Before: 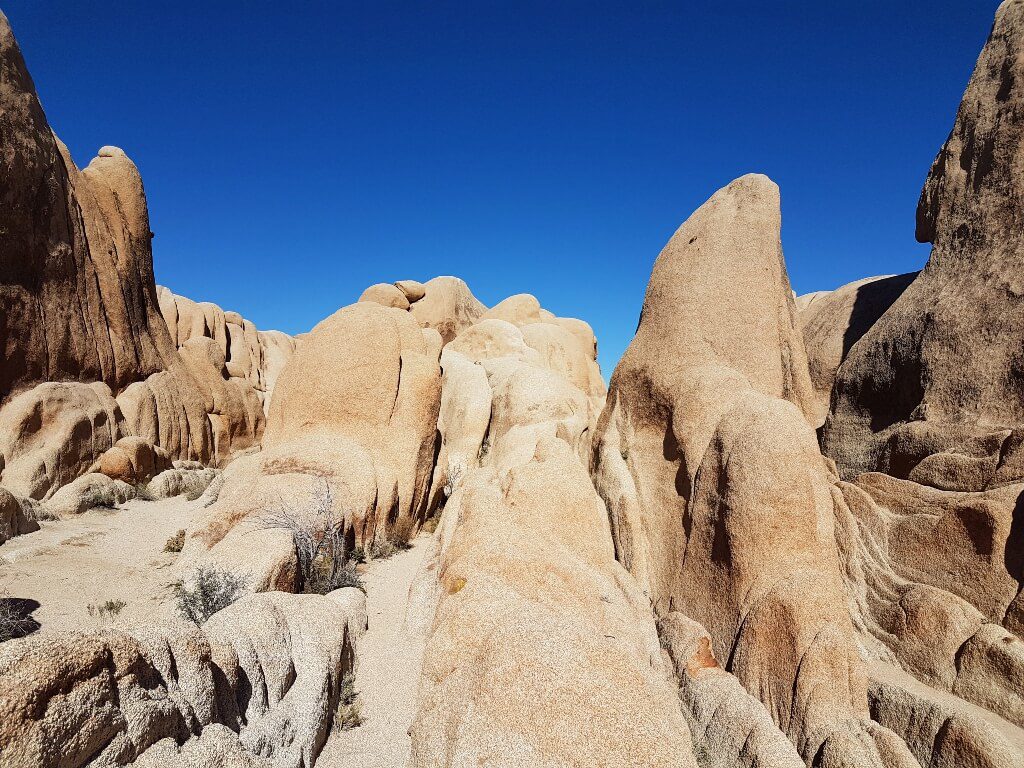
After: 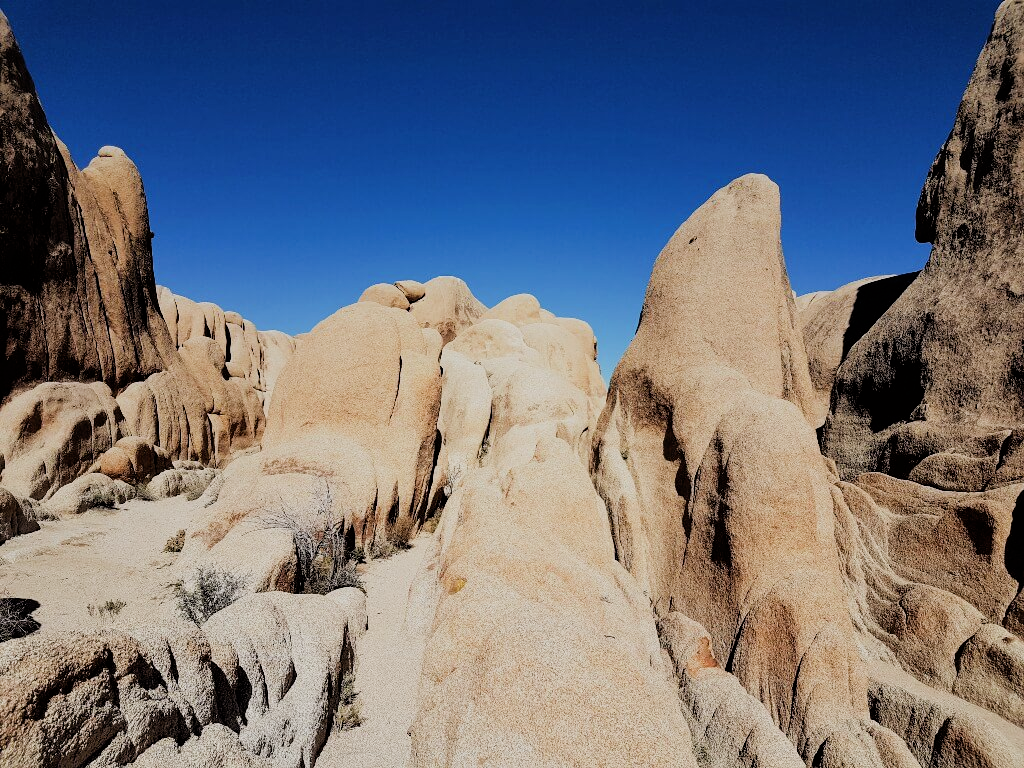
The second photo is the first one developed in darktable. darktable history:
filmic rgb: black relative exposure -5 EV, hardness 2.88, contrast 1.1, highlights saturation mix -20%
exposure: exposure -0.064 EV, compensate highlight preservation false
